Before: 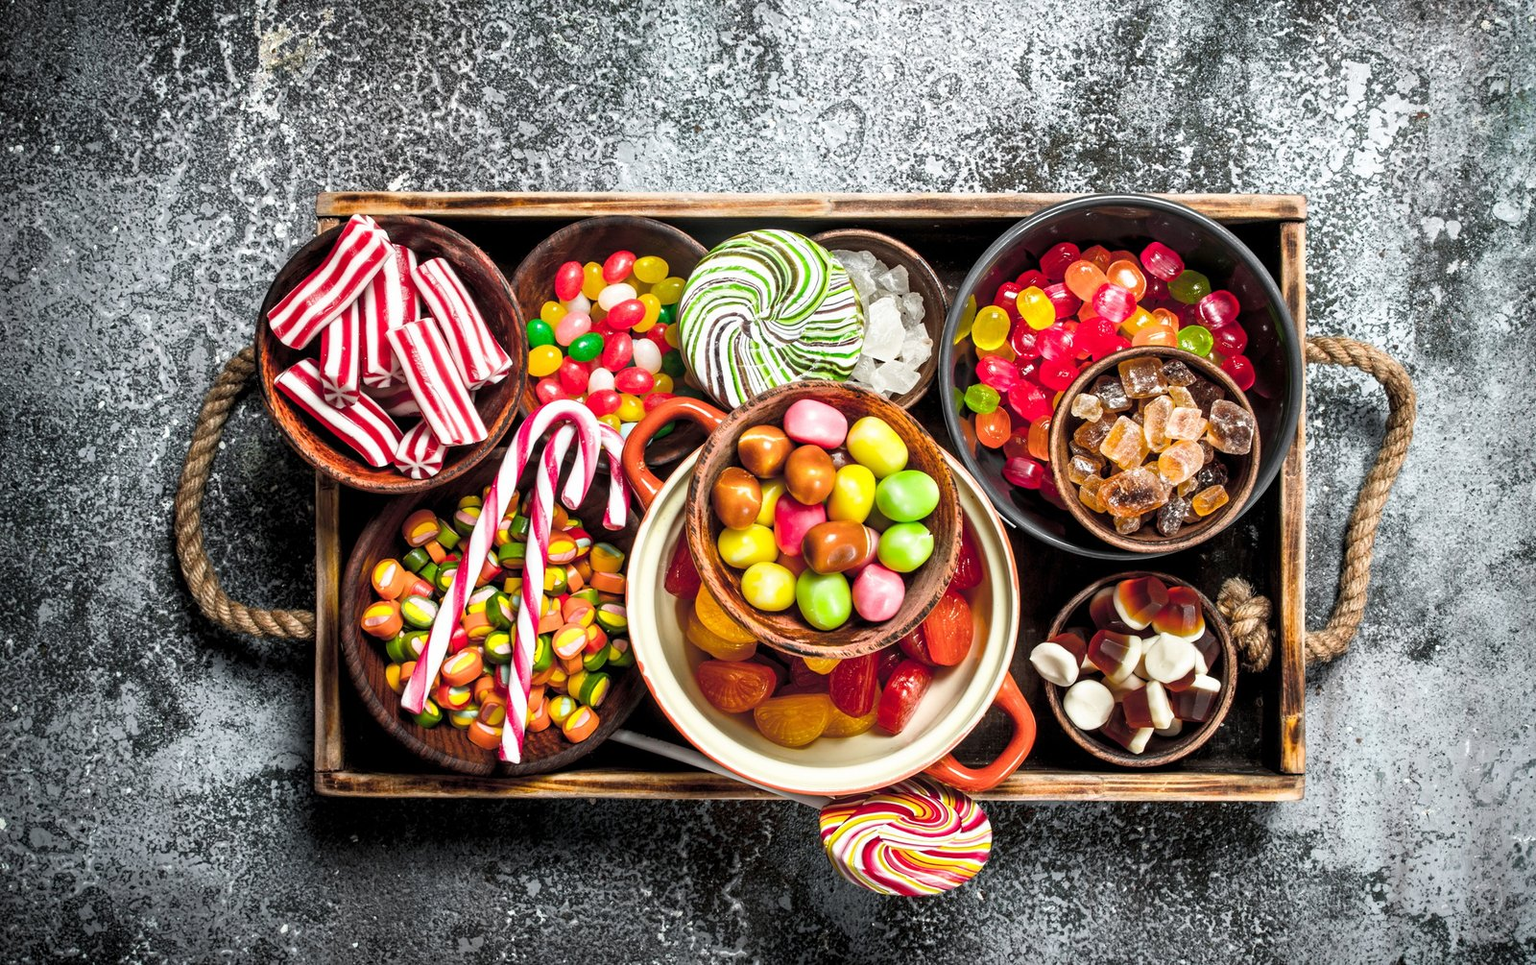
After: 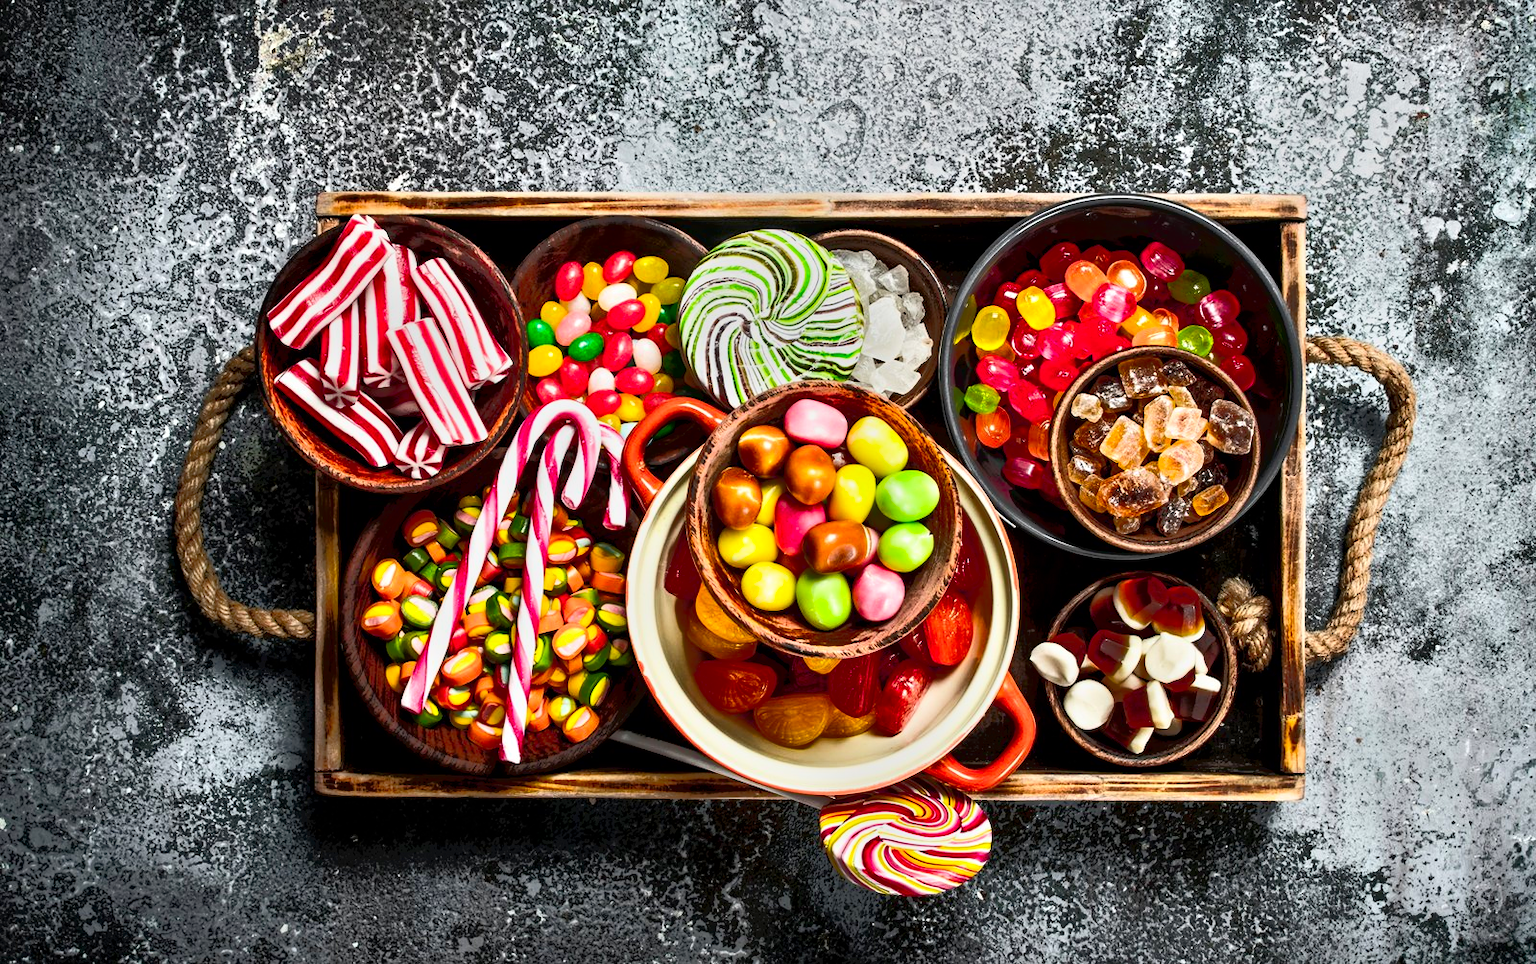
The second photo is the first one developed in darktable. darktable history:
contrast brightness saturation: contrast 0.191, brightness -0.112, saturation 0.214
tone equalizer: -7 EV -0.602 EV, -6 EV 1 EV, -5 EV -0.458 EV, -4 EV 0.393 EV, -3 EV 0.428 EV, -2 EV 0.17 EV, -1 EV -0.163 EV, +0 EV -0.371 EV
